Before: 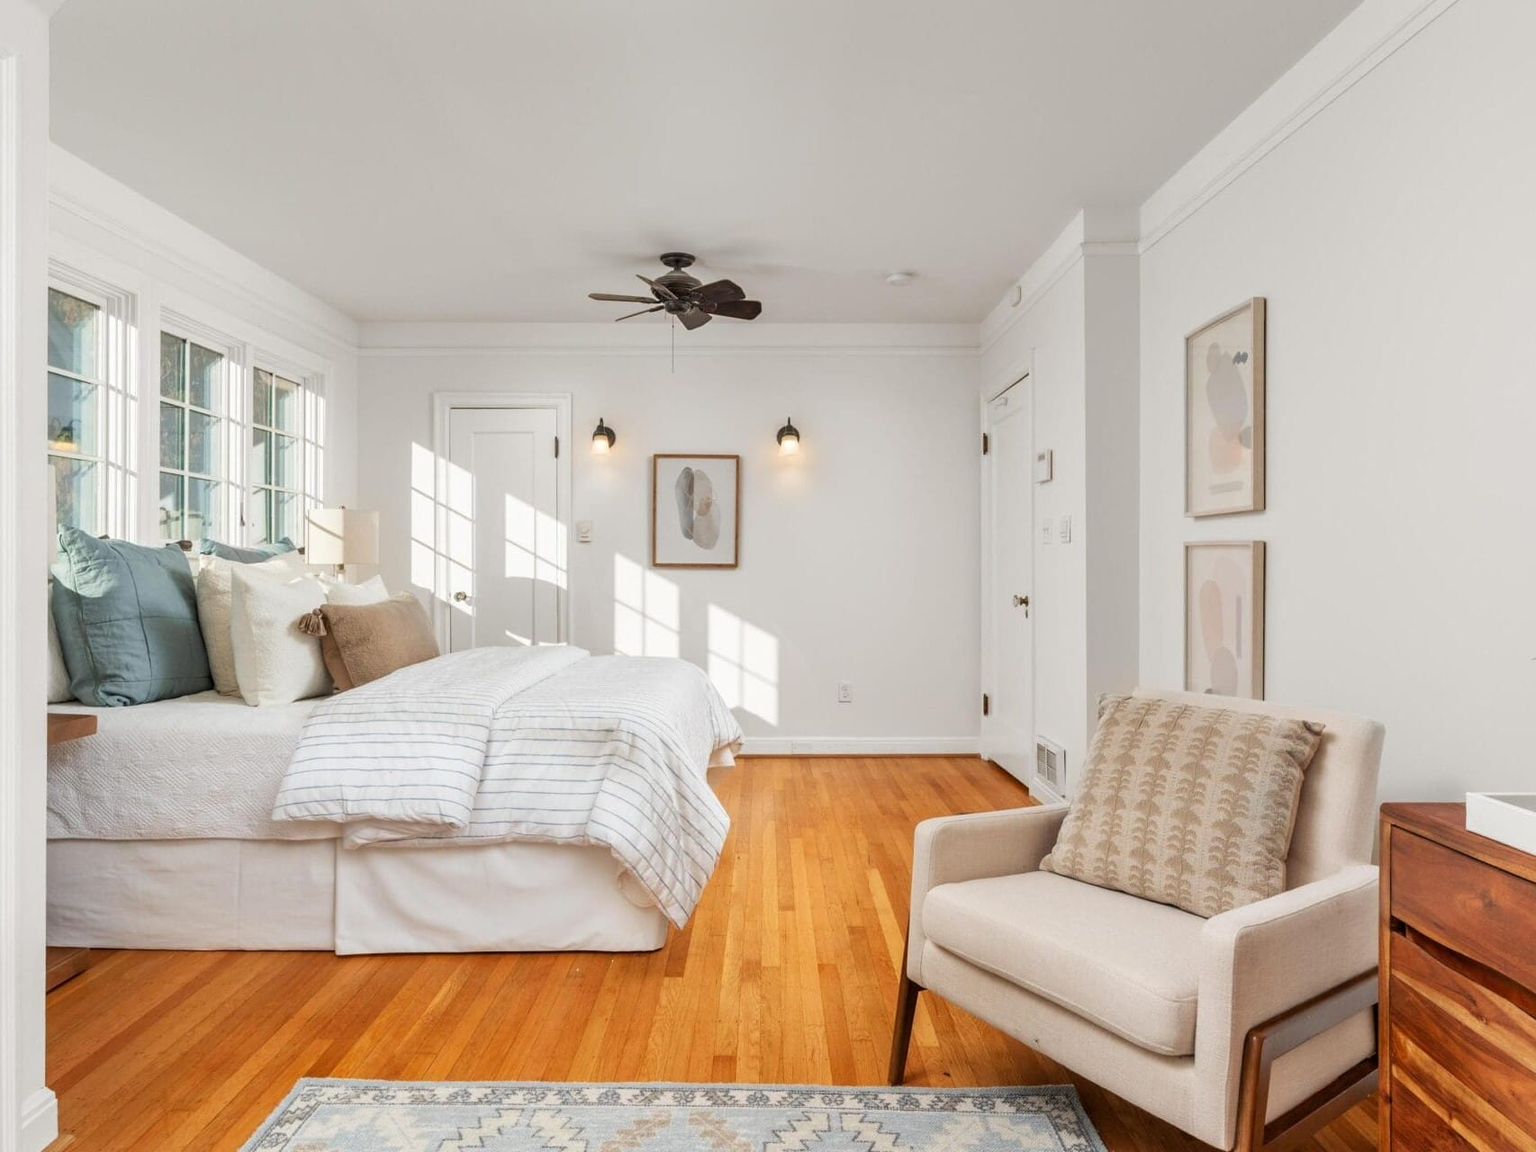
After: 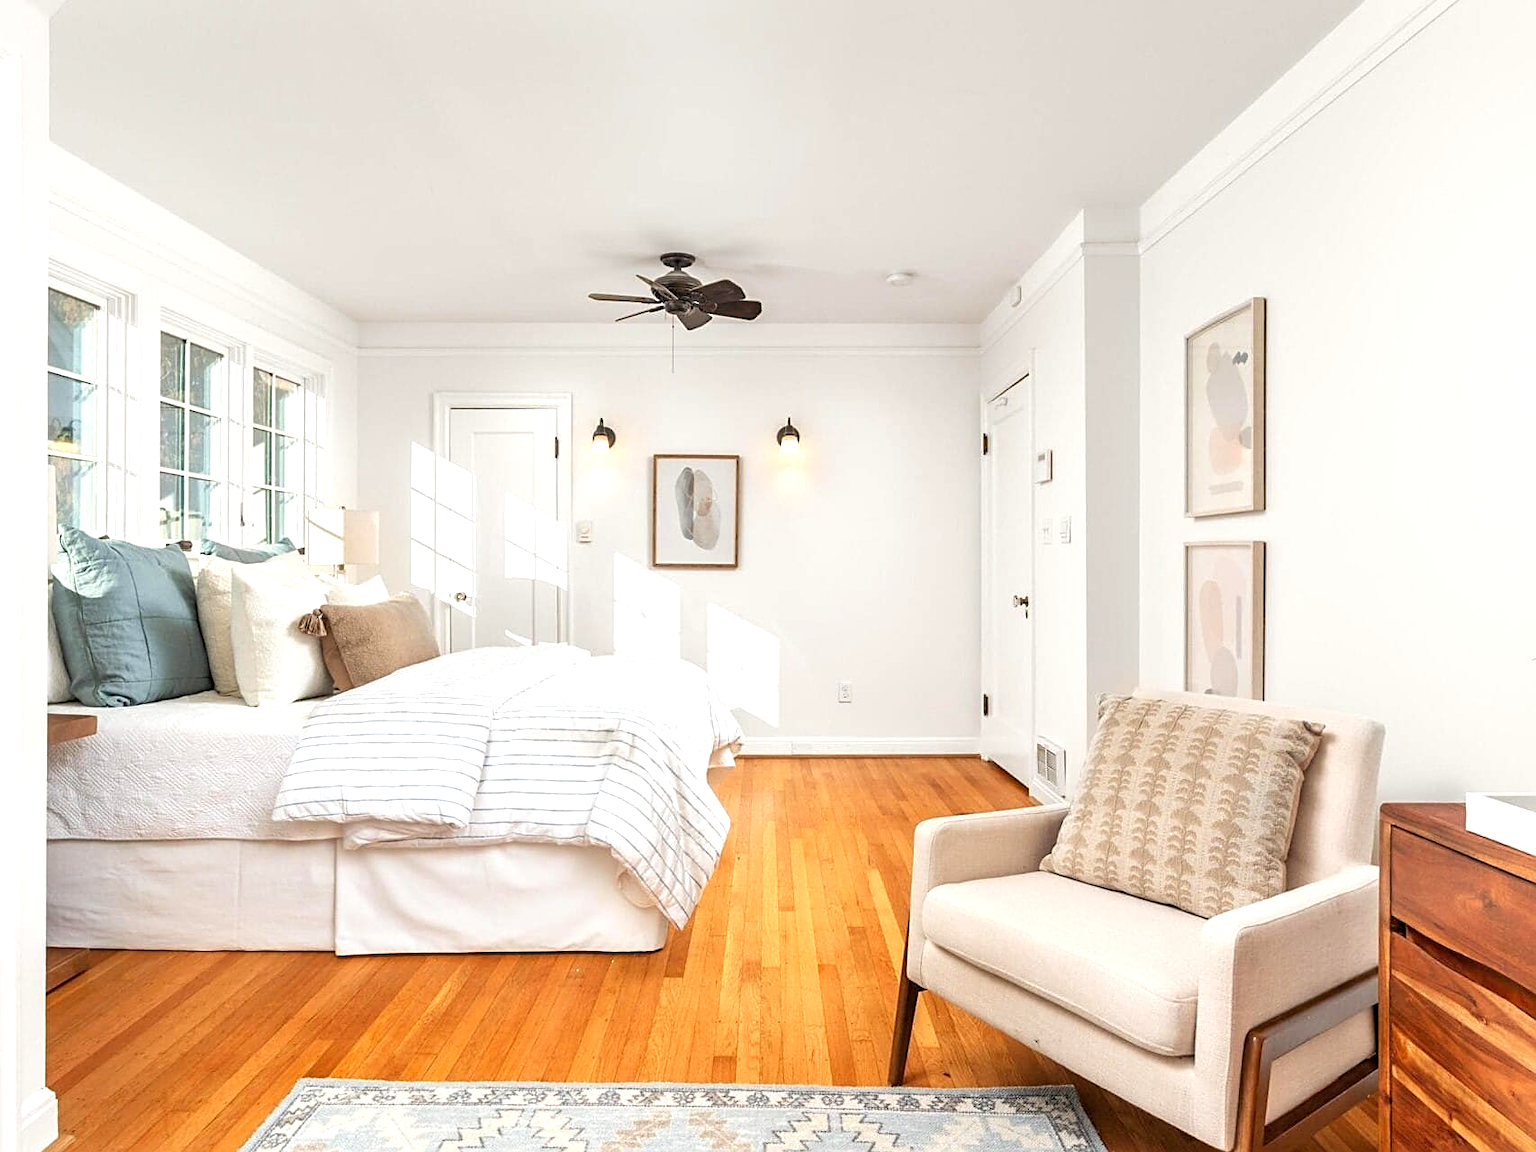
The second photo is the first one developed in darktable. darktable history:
sharpen: on, module defaults
exposure: exposure 0.607 EV, compensate exposure bias true, compensate highlight preservation false
